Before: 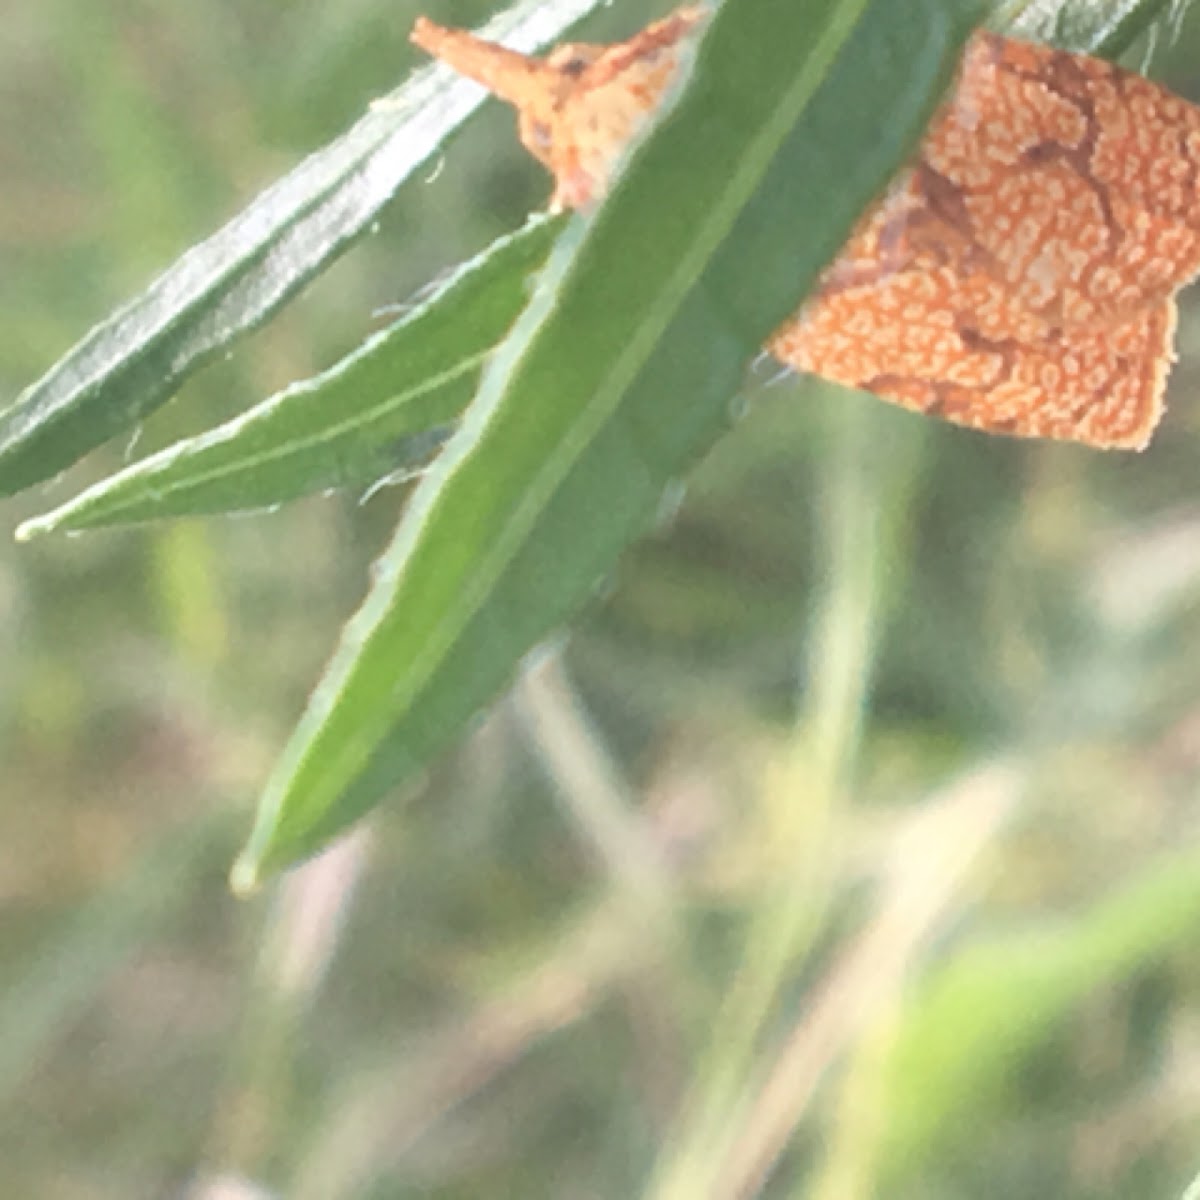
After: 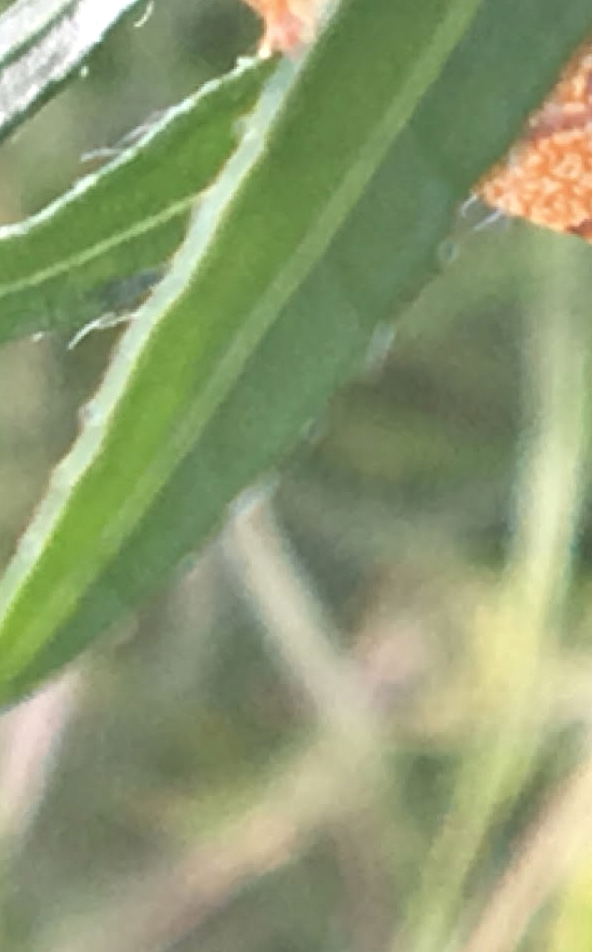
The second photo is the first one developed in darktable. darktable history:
contrast equalizer: octaves 7, y [[0.5, 0.542, 0.583, 0.625, 0.667, 0.708], [0.5 ×6], [0.5 ×6], [0 ×6], [0 ×6]], mix 0.283
shadows and highlights: soften with gaussian
crop and rotate: angle 0.013°, left 24.25%, top 13.026%, right 26.395%, bottom 7.563%
